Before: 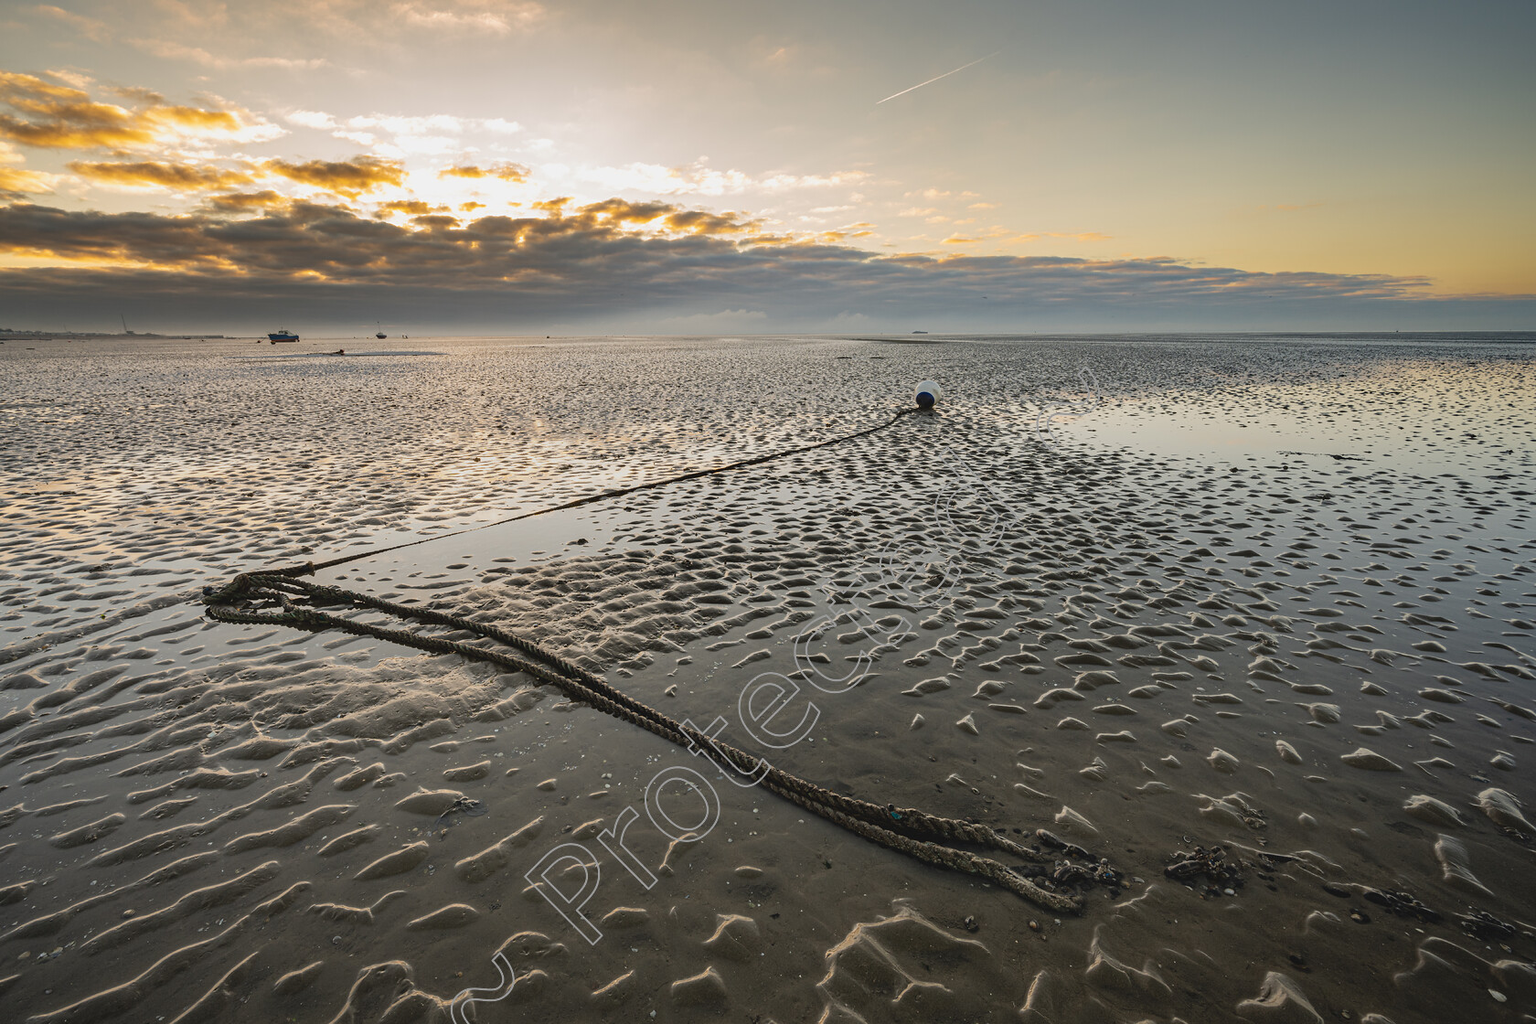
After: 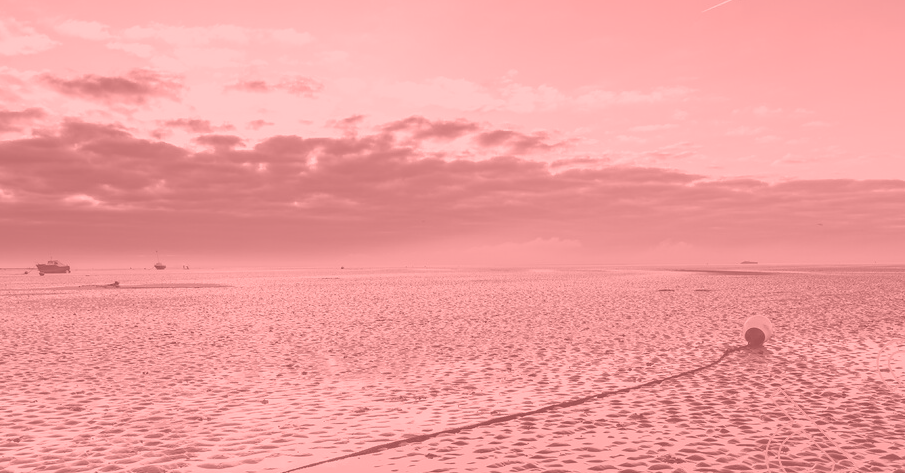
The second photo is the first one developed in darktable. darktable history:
colorize: saturation 51%, source mix 50.67%, lightness 50.67%
shadows and highlights: shadows 75, highlights -25, soften with gaussian
base curve: preserve colors none
crop: left 15.306%, top 9.065%, right 30.789%, bottom 48.638%
